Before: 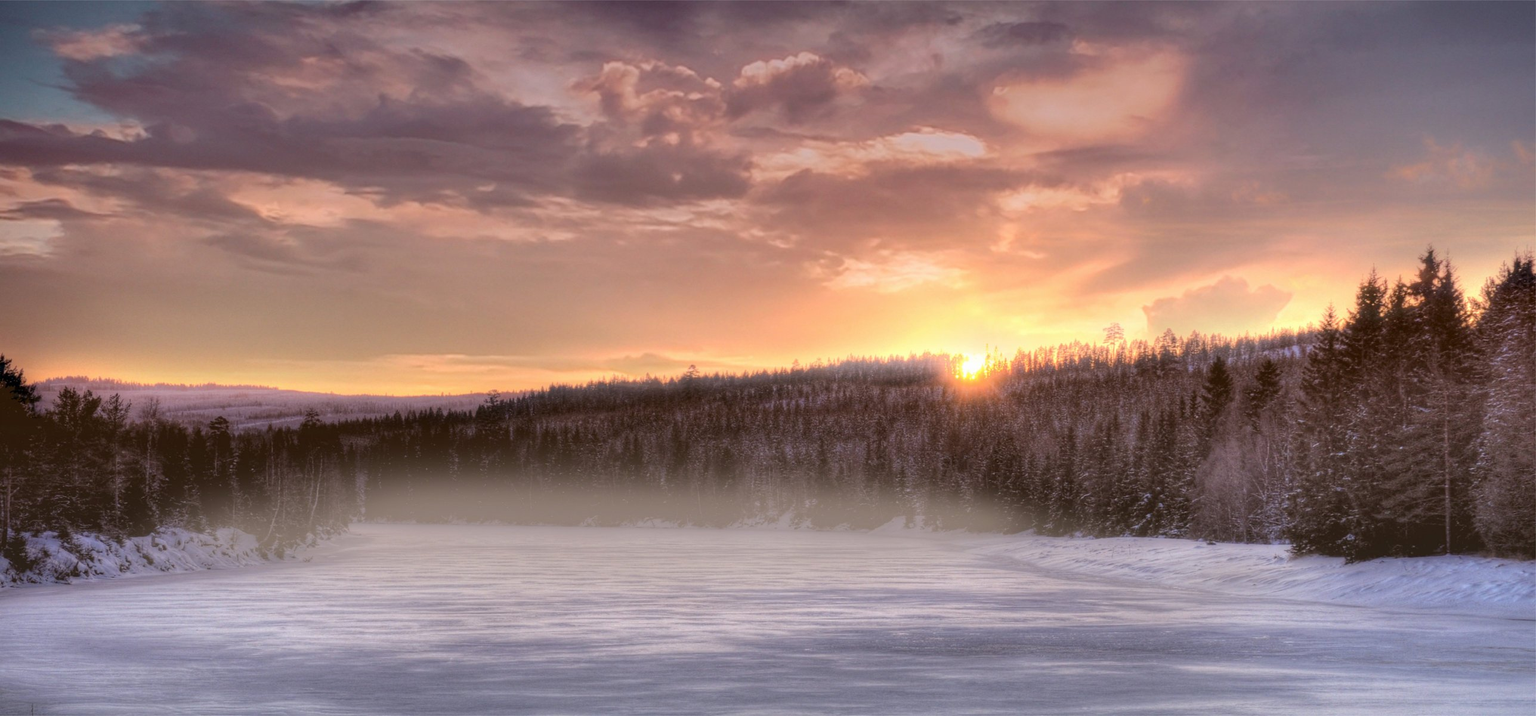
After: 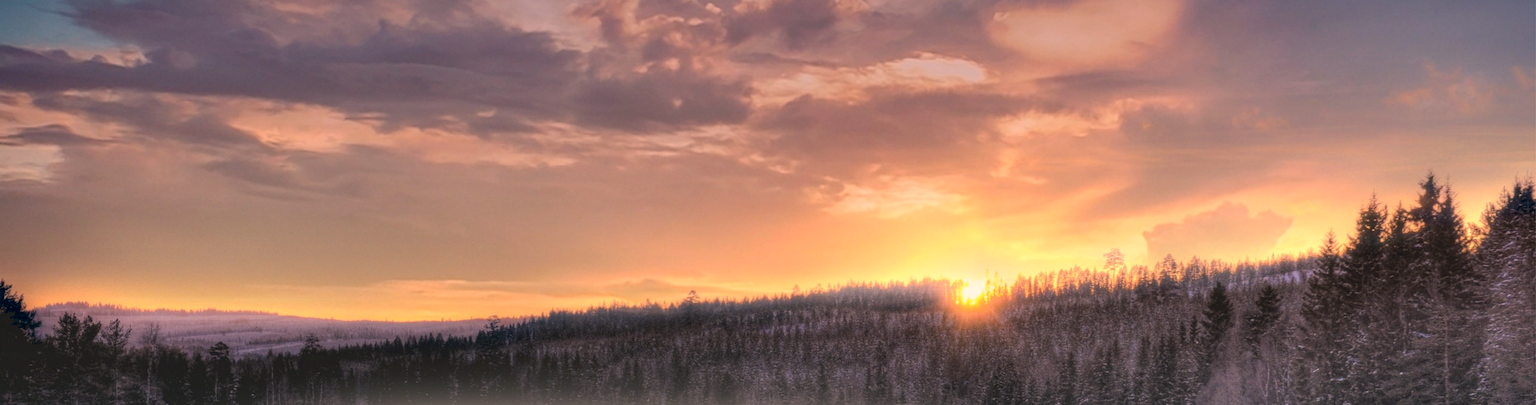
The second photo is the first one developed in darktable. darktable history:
crop and rotate: top 10.45%, bottom 32.946%
color correction: highlights a* 10.28, highlights b* 14.15, shadows a* -9.99, shadows b* -14.98
